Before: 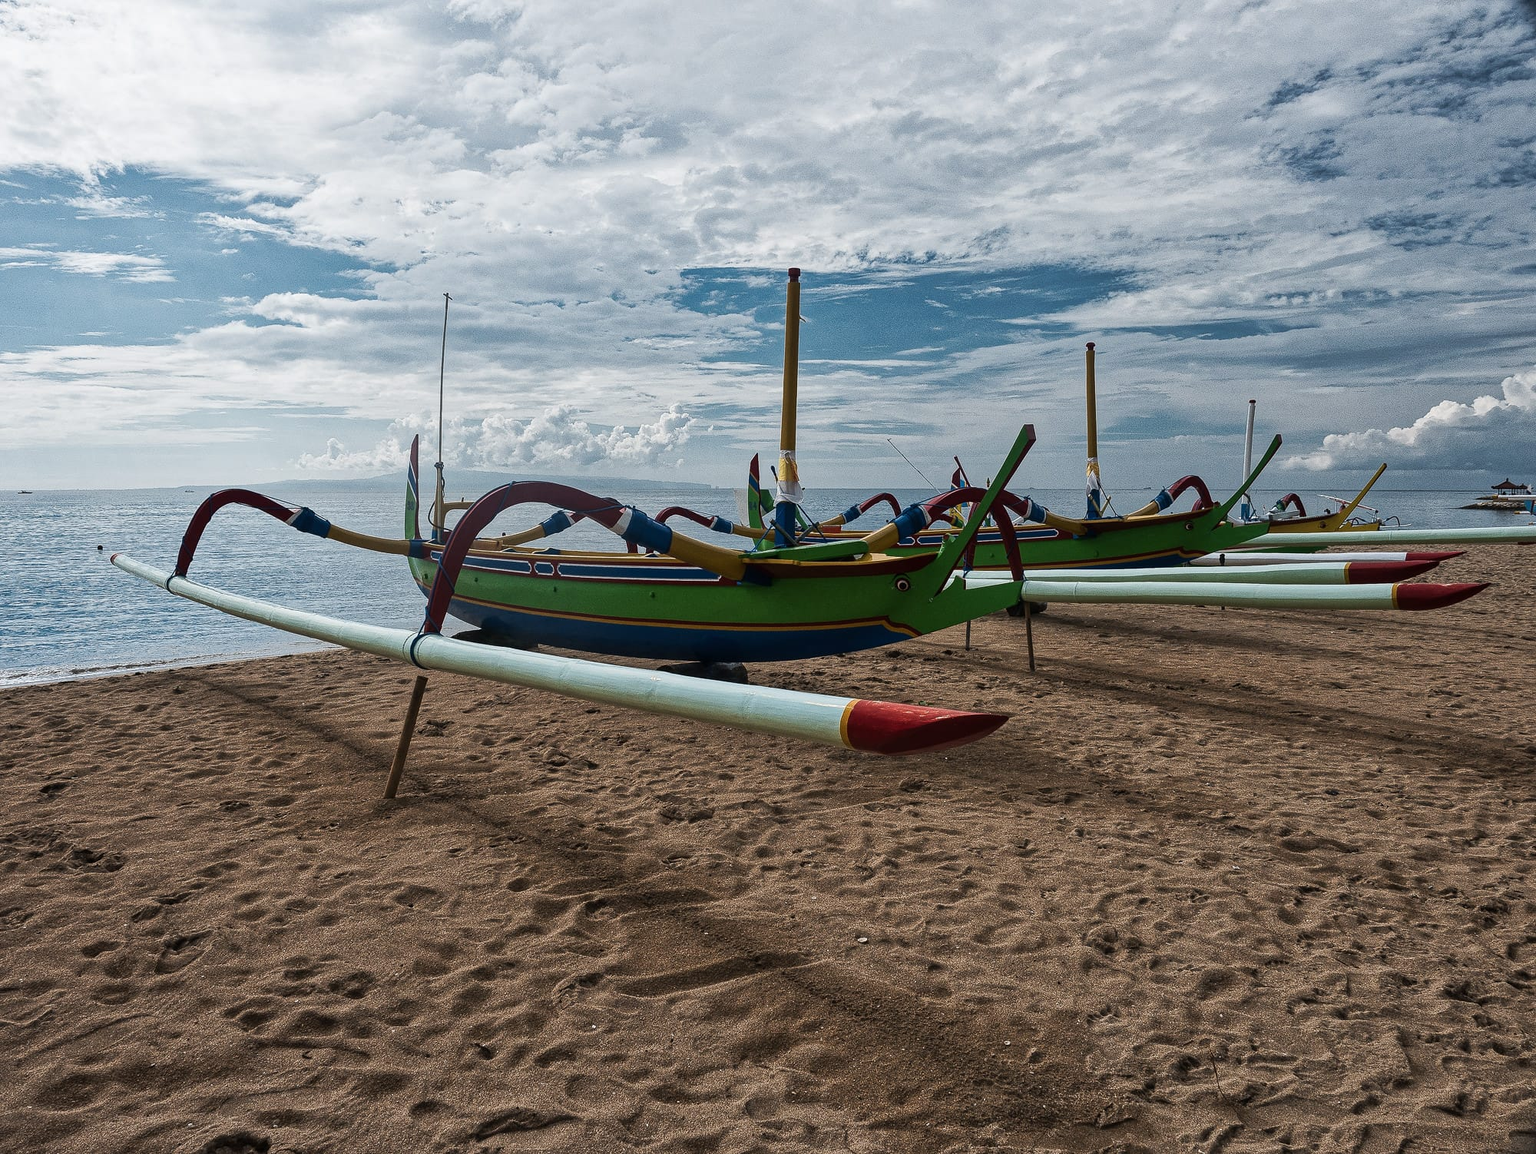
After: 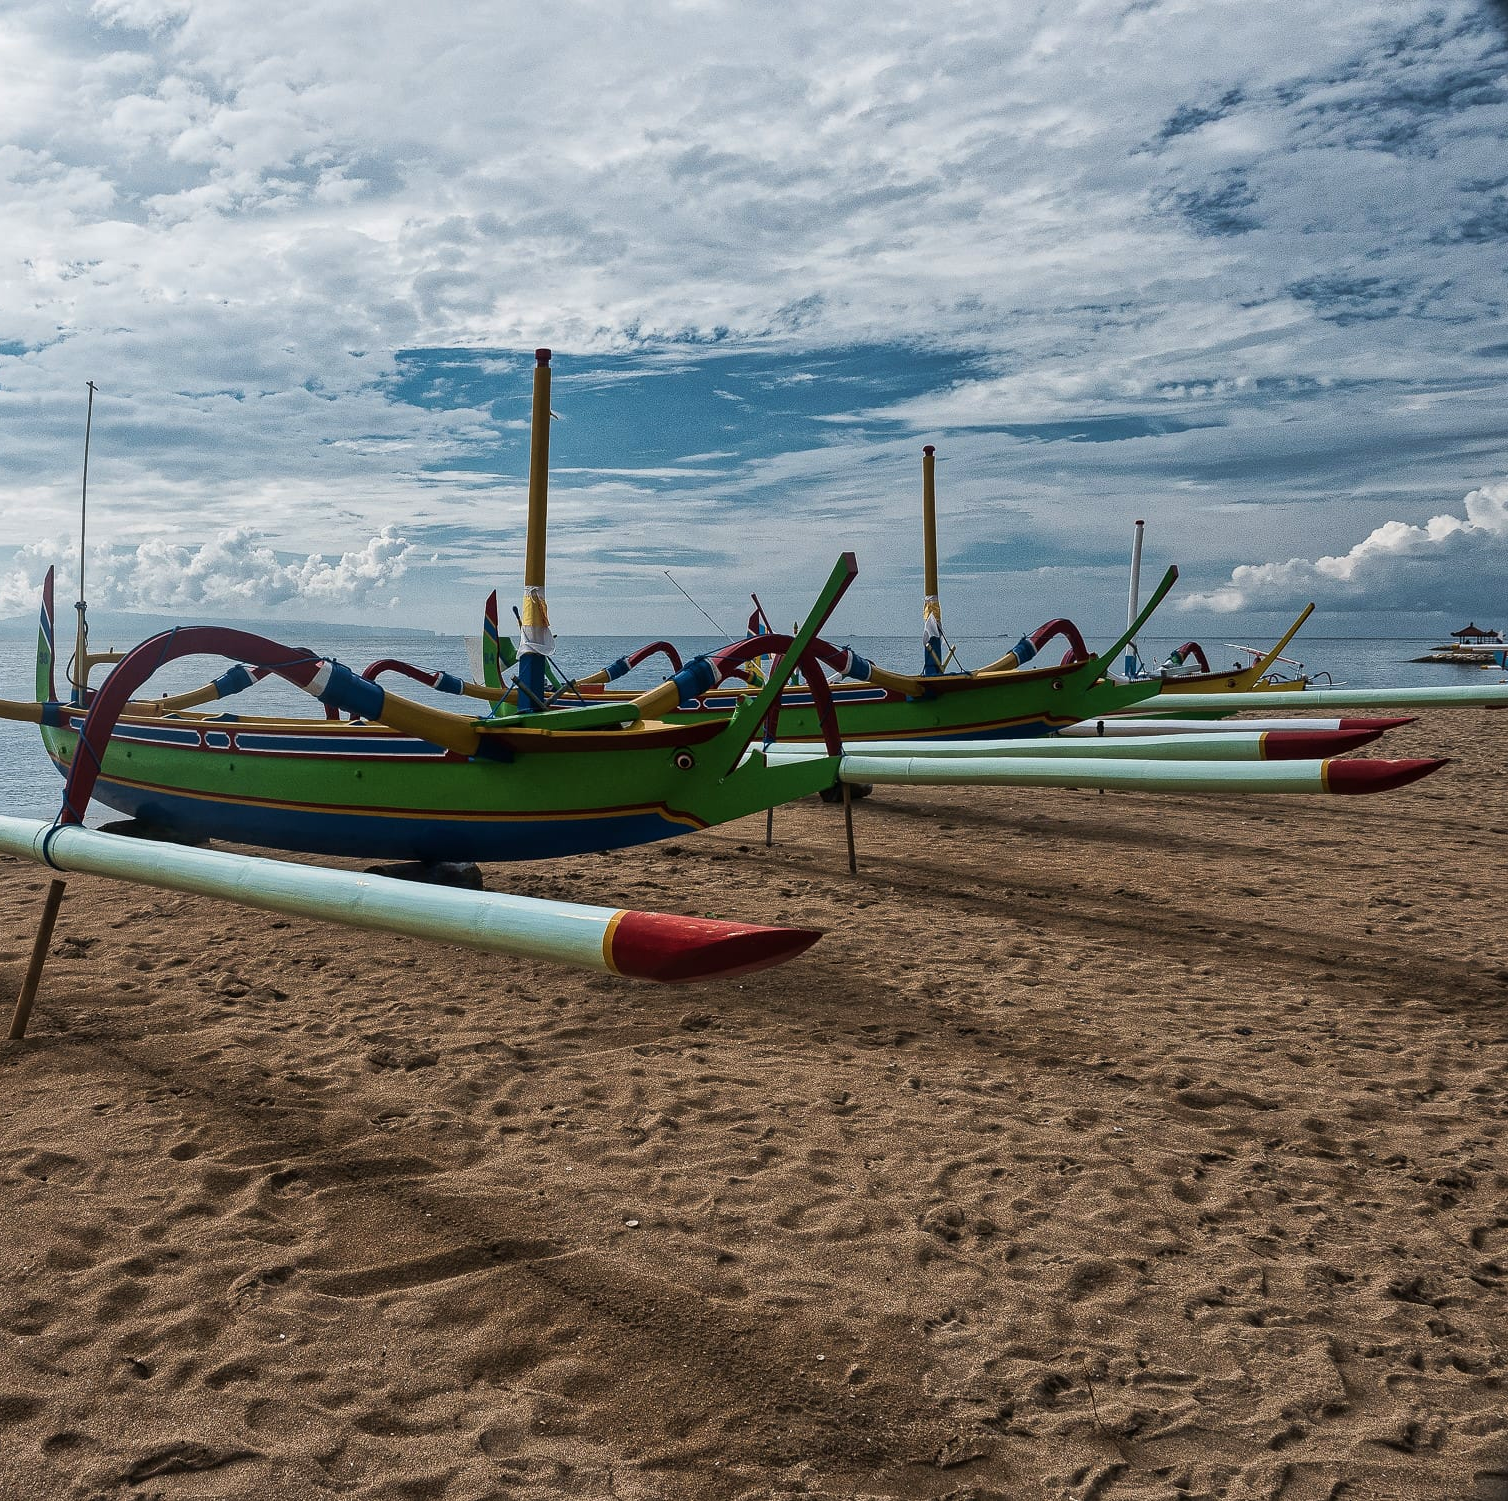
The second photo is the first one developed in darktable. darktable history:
crop and rotate: left 24.6%
velvia: strength 17%
